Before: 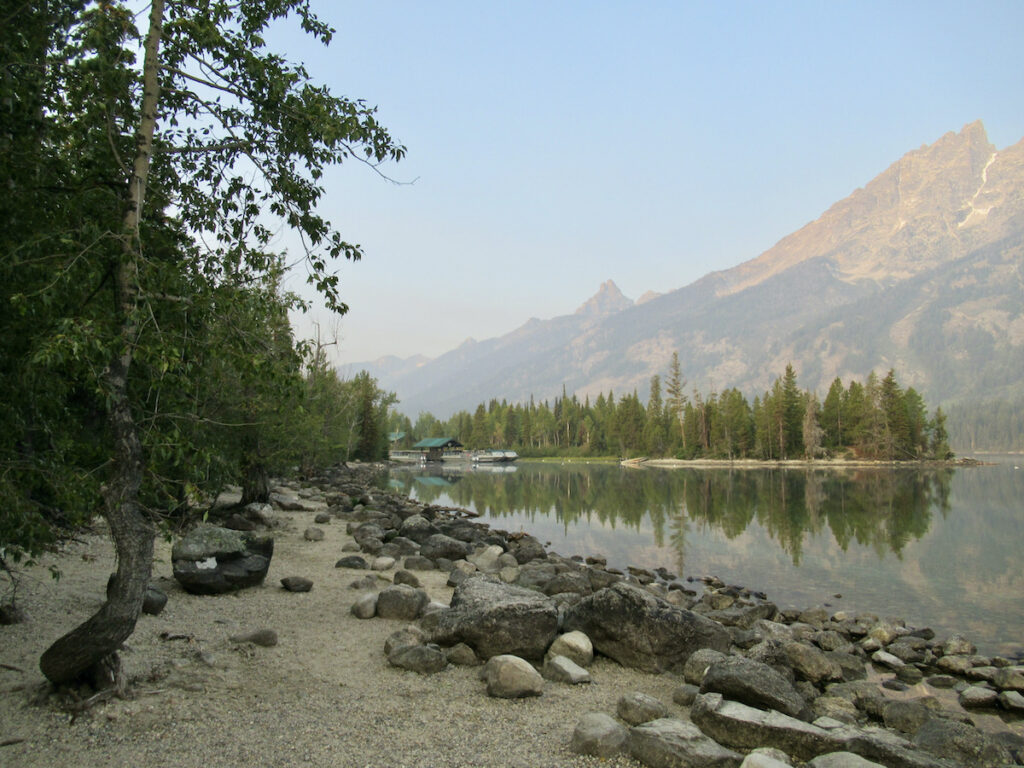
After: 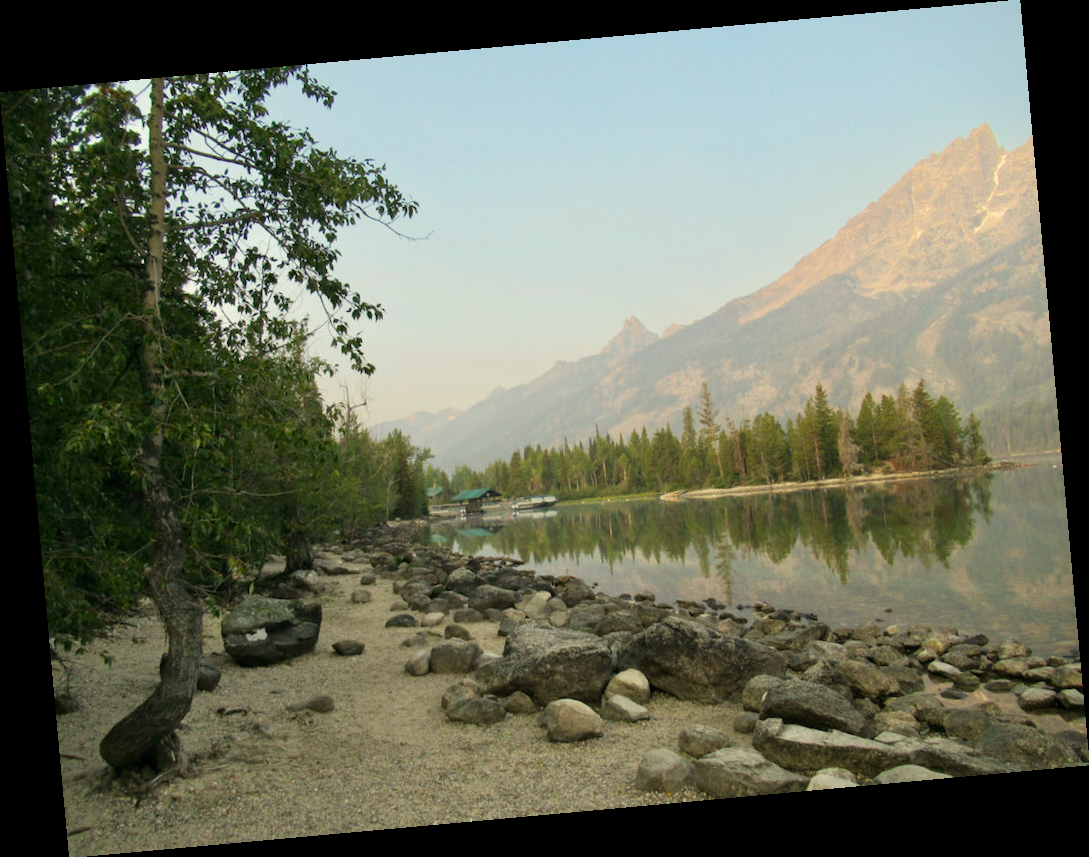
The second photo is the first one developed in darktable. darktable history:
white balance: red 1.029, blue 0.92
rotate and perspective: rotation -5.2°, automatic cropping off
